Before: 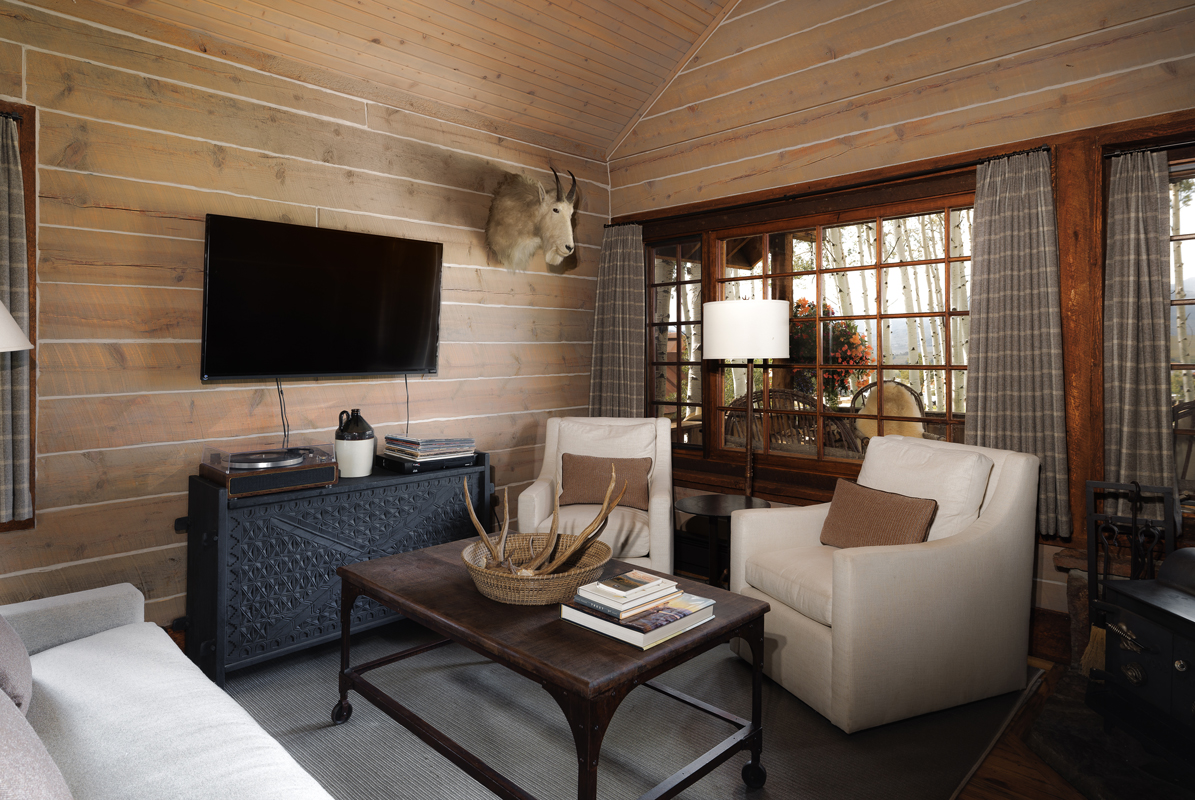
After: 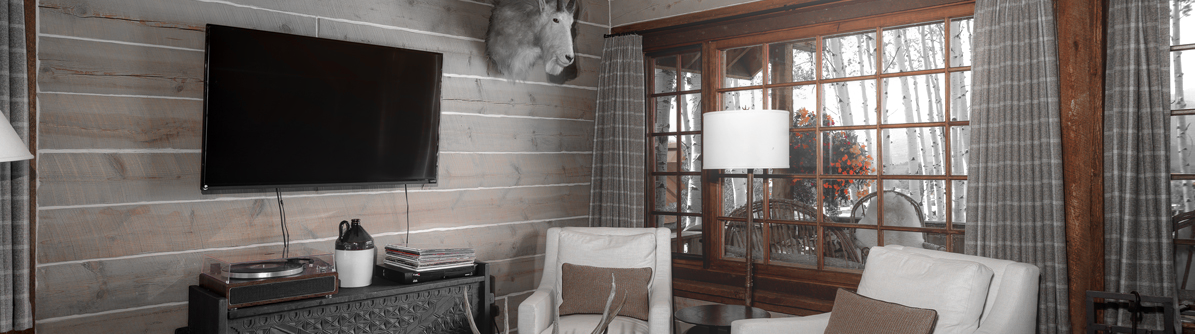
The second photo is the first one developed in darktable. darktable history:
color zones: curves: ch0 [(0, 0.352) (0.143, 0.407) (0.286, 0.386) (0.429, 0.431) (0.571, 0.829) (0.714, 0.853) (0.857, 0.833) (1, 0.352)]; ch1 [(0, 0.604) (0.072, 0.726) (0.096, 0.608) (0.205, 0.007) (0.571, -0.006) (0.839, -0.013) (0.857, -0.012) (1, 0.604)]
bloom: on, module defaults
local contrast: on, module defaults
crop and rotate: top 23.84%, bottom 34.294%
